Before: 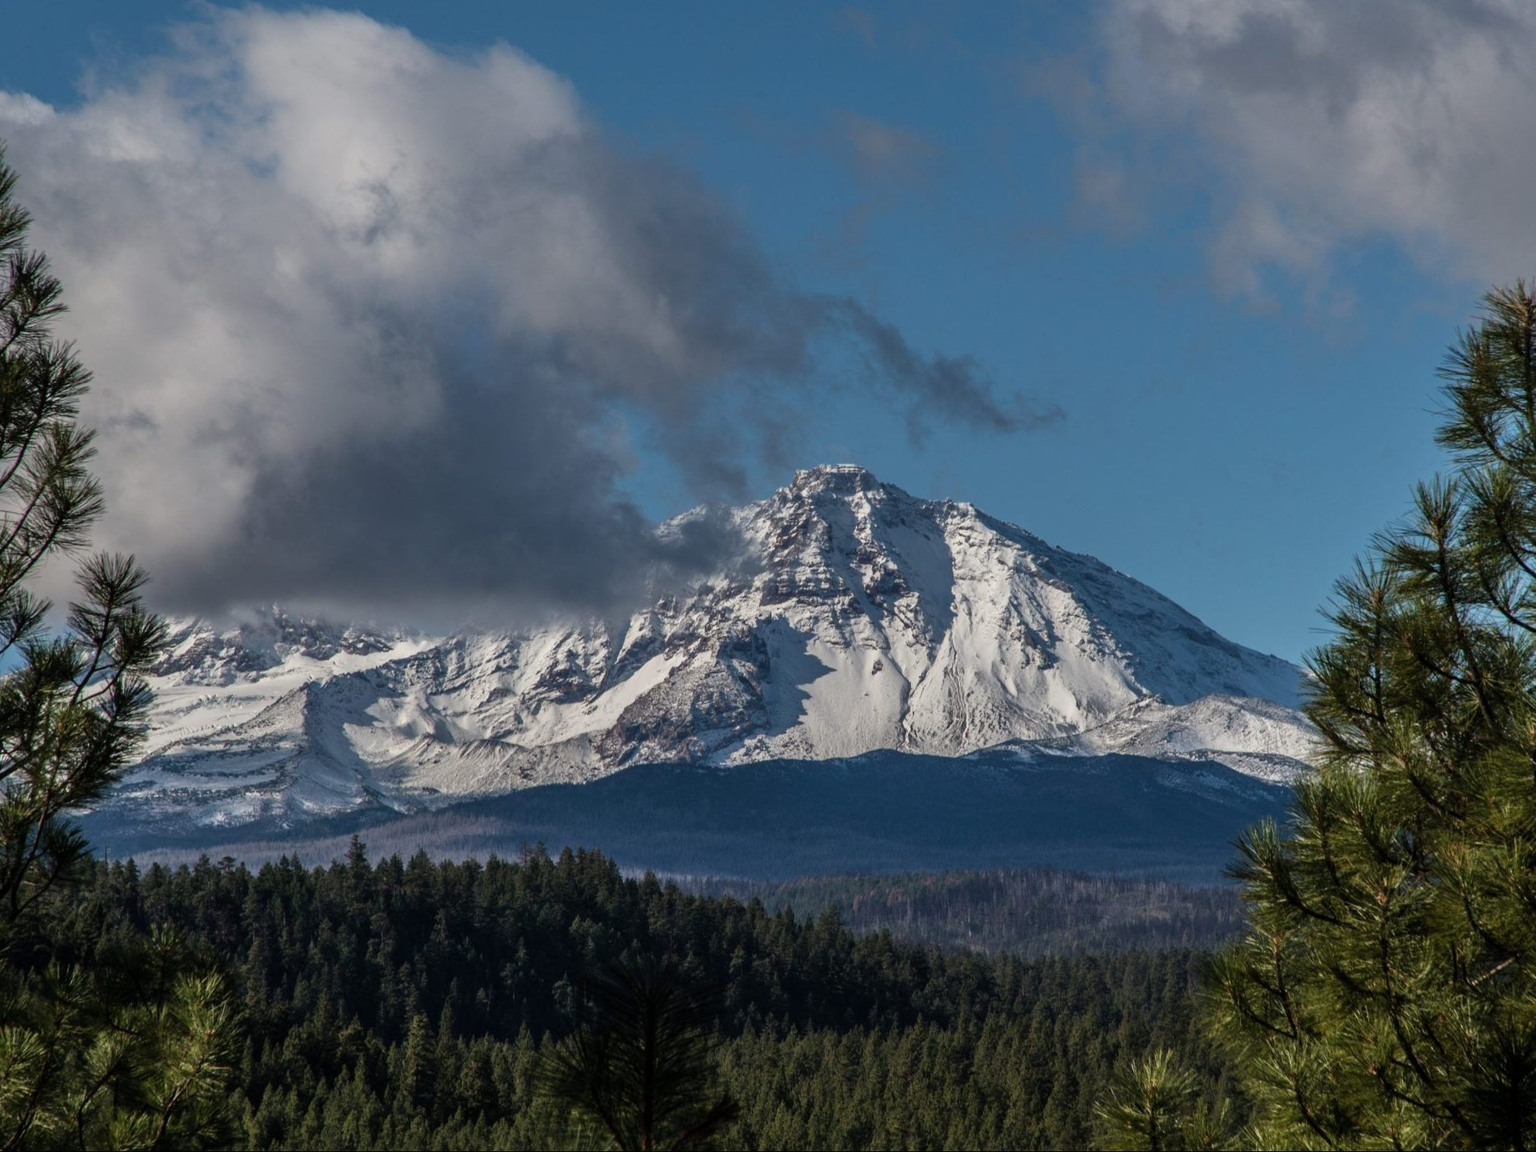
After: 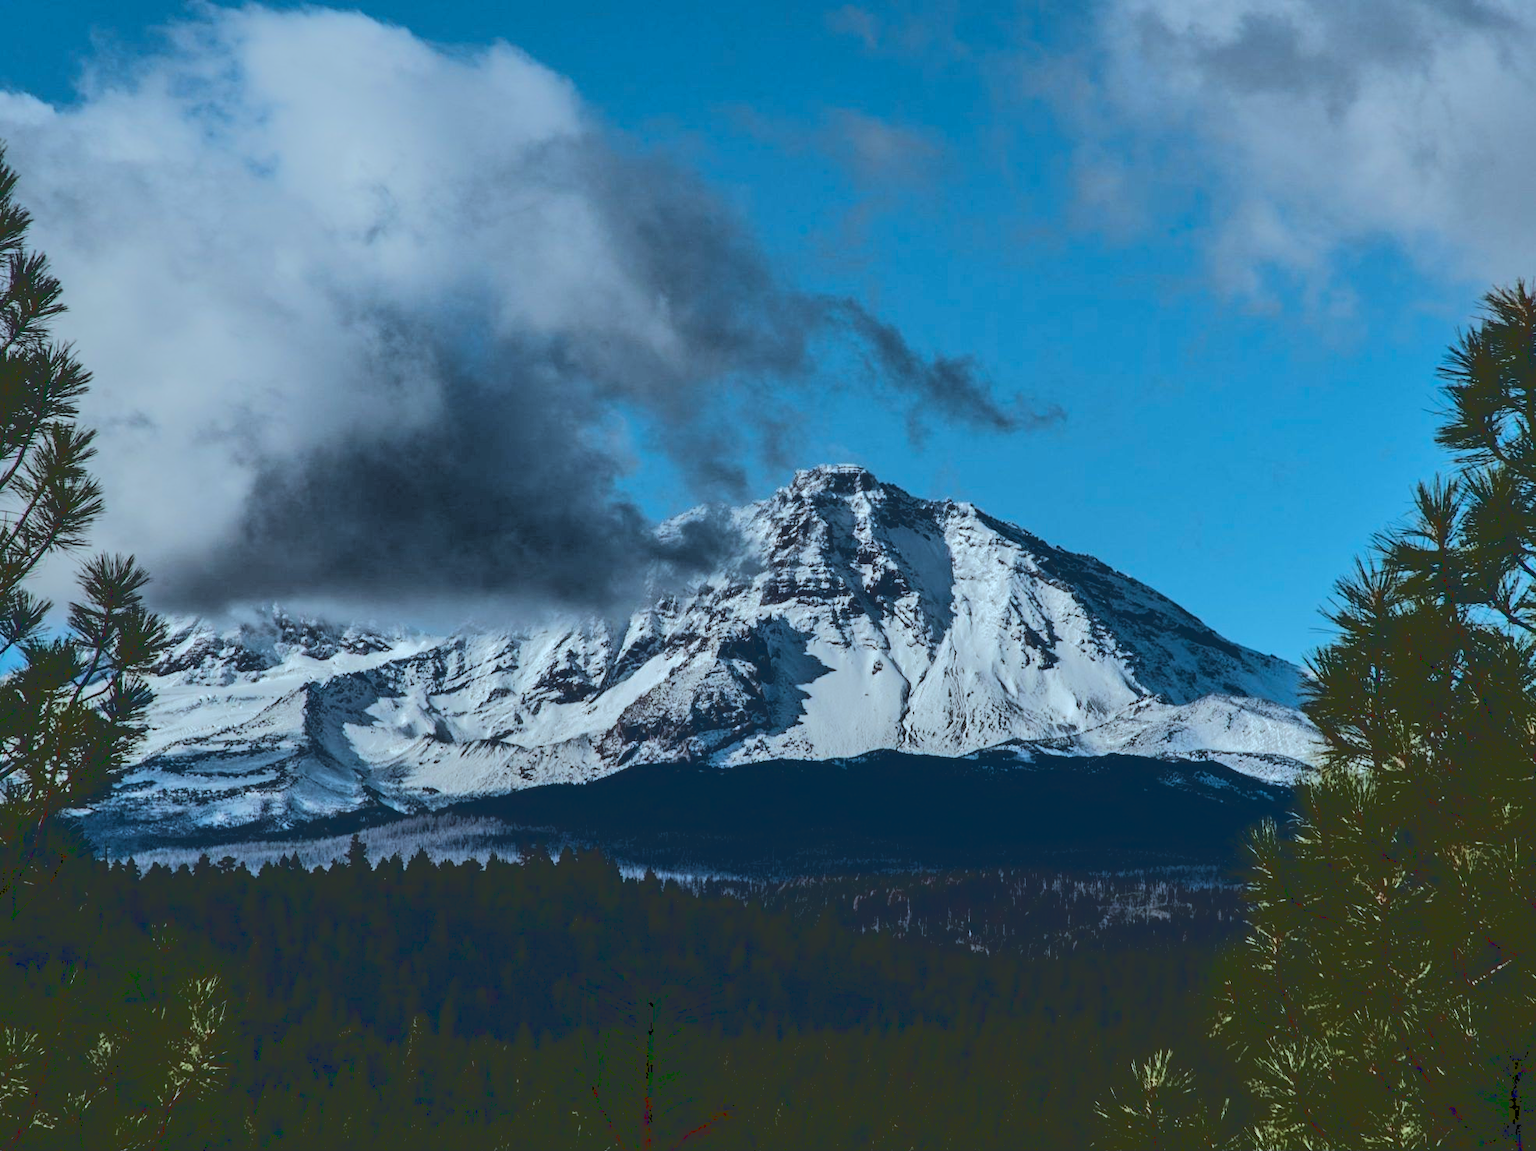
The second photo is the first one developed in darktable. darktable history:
base curve: curves: ch0 [(0.065, 0.026) (0.236, 0.358) (0.53, 0.546) (0.777, 0.841) (0.924, 0.992)], preserve colors average RGB
color correction: highlights a* -10.69, highlights b* -19.19
